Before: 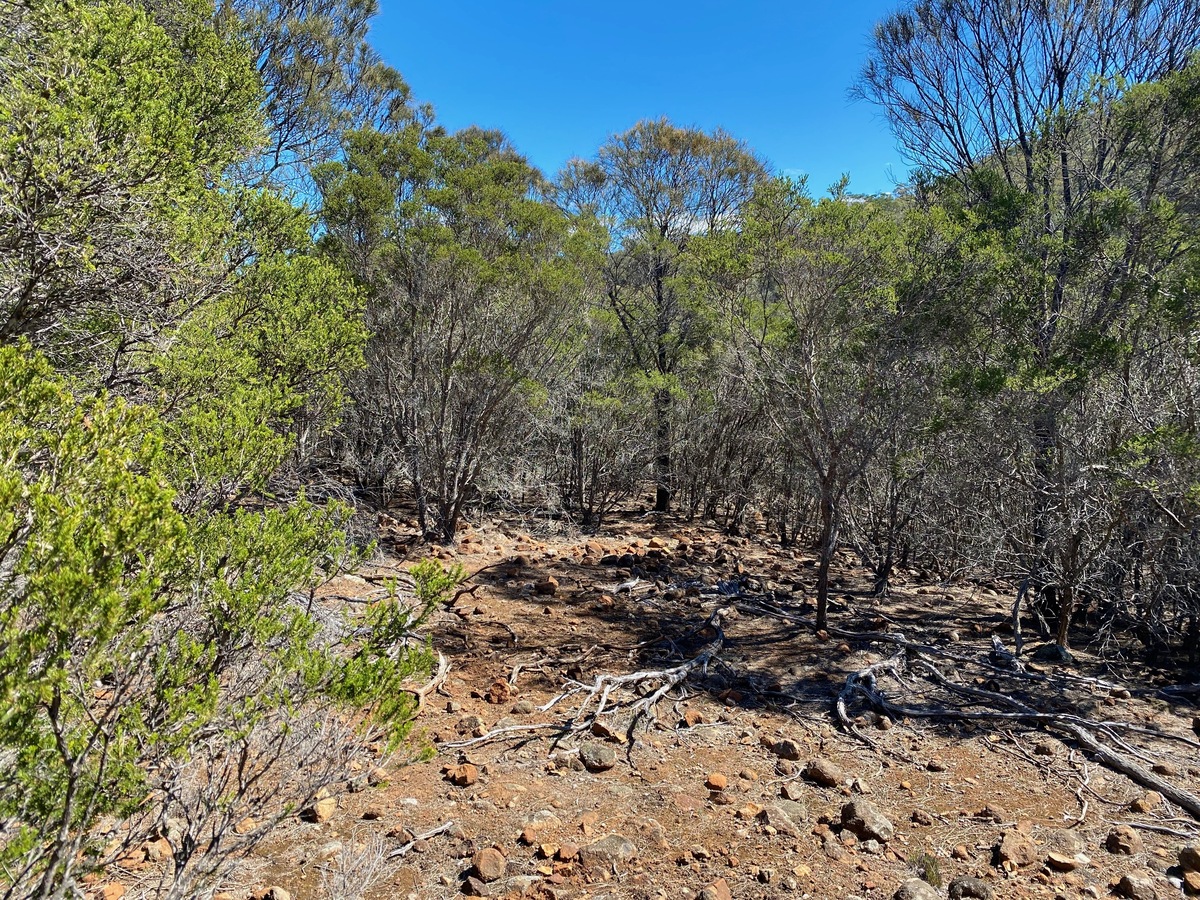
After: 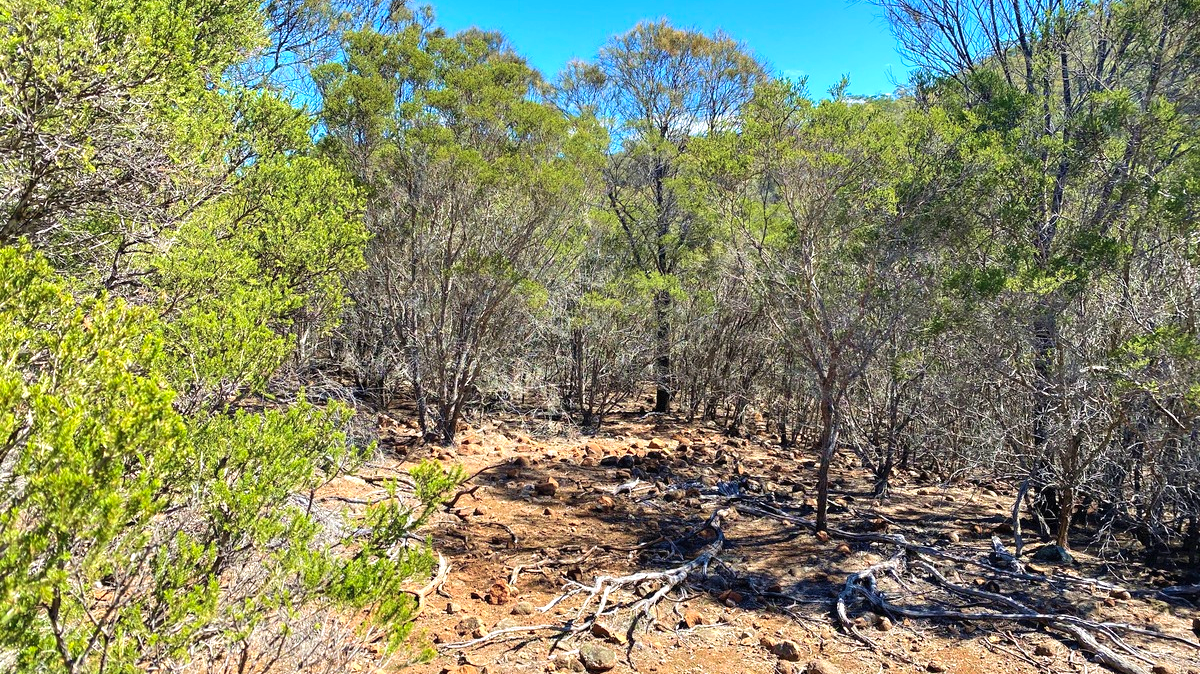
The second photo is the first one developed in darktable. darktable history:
contrast brightness saturation: brightness 0.094, saturation 0.194
crop: top 11.06%, bottom 13.95%
velvia: on, module defaults
exposure: exposure 0.512 EV, compensate highlight preservation false
